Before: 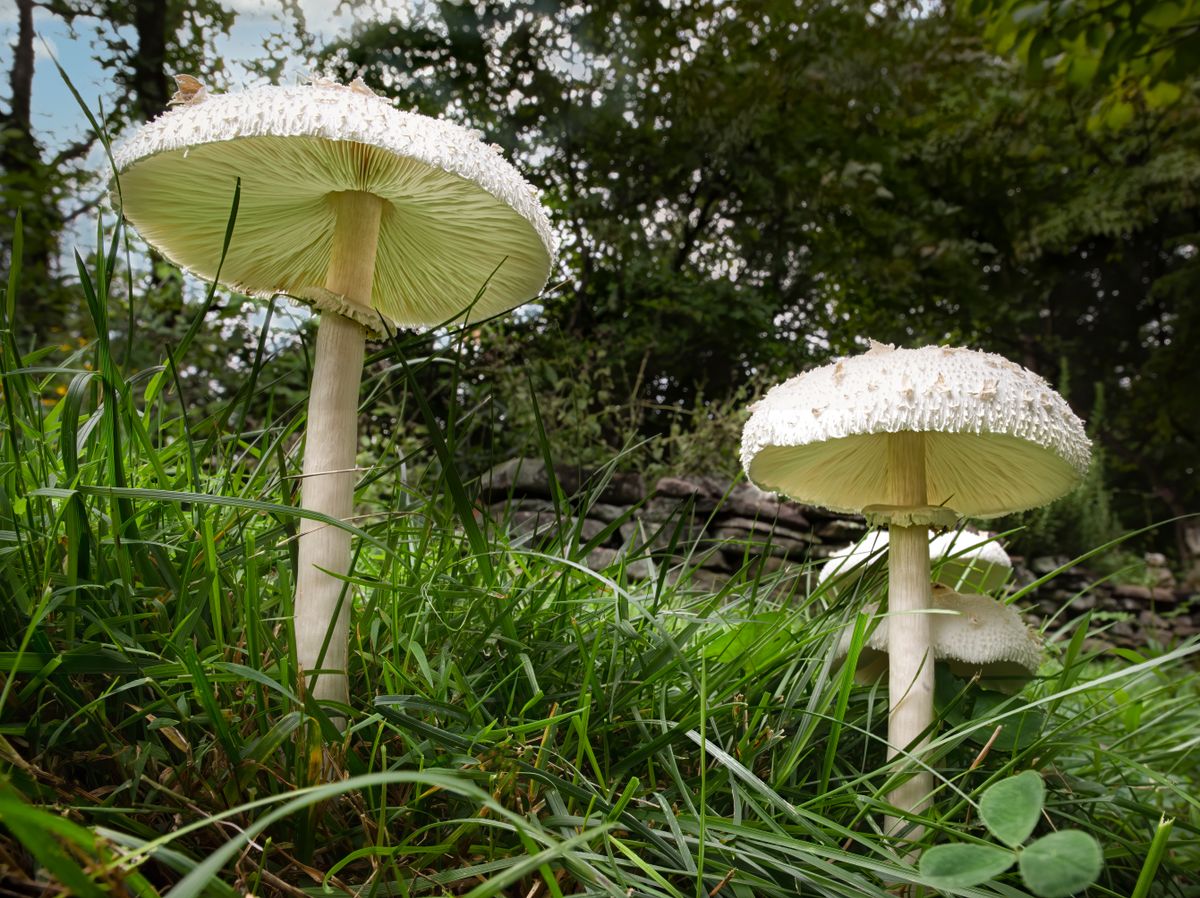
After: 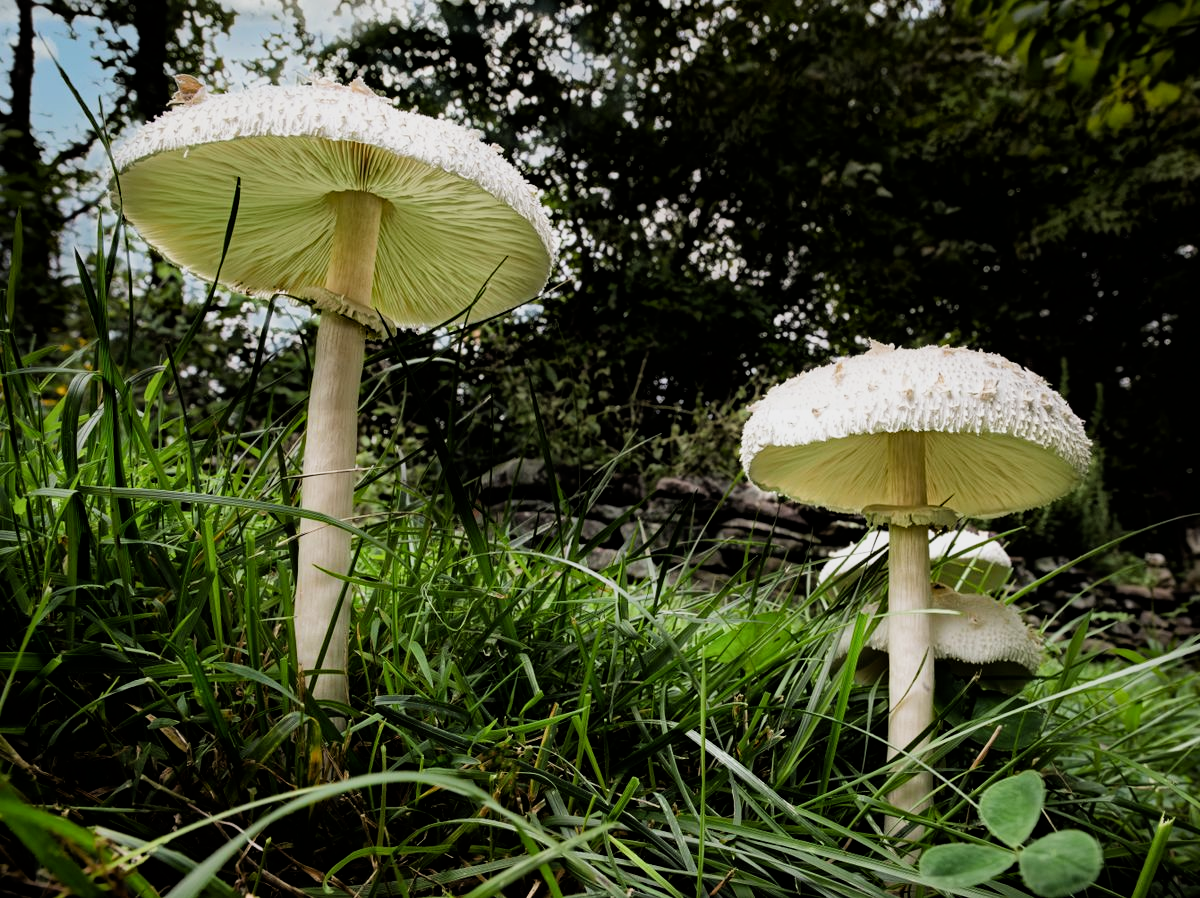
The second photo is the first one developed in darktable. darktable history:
haze removal: compatibility mode true, adaptive false
filmic rgb: black relative exposure -5.02 EV, white relative exposure 3.51 EV, threshold 5.94 EV, hardness 3.17, contrast 1.297, highlights saturation mix -49.96%, enable highlight reconstruction true
